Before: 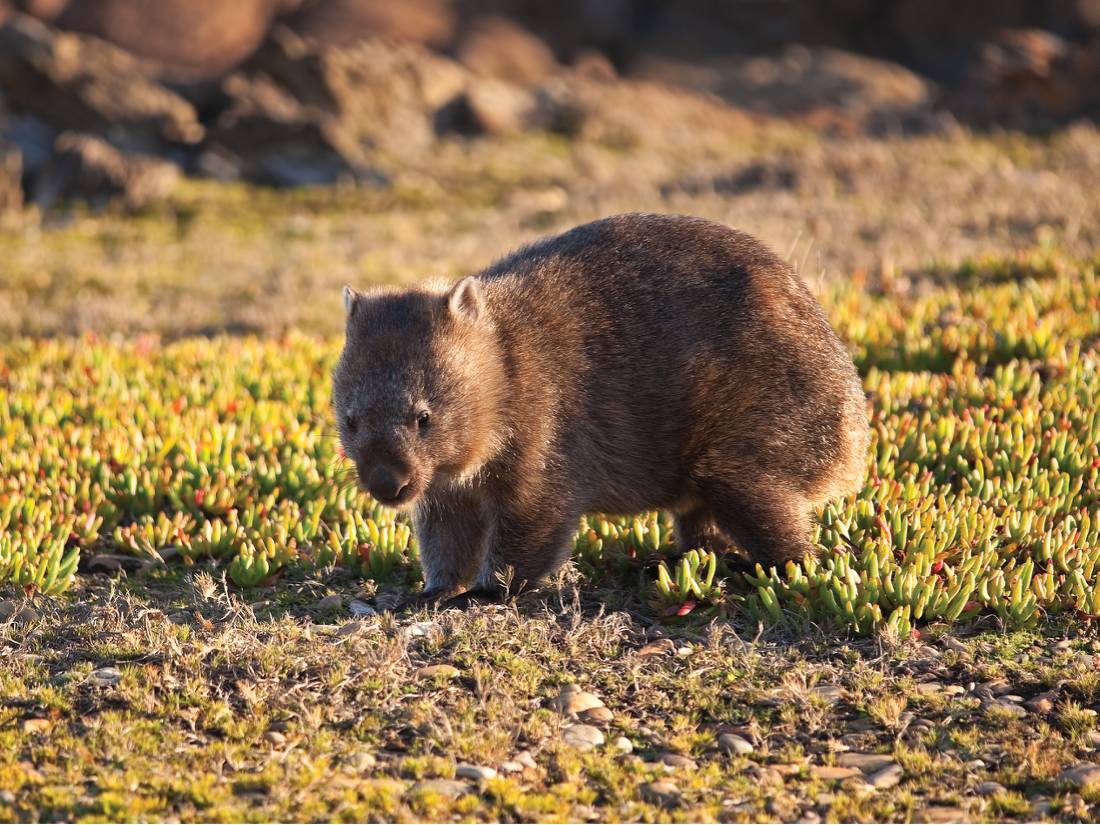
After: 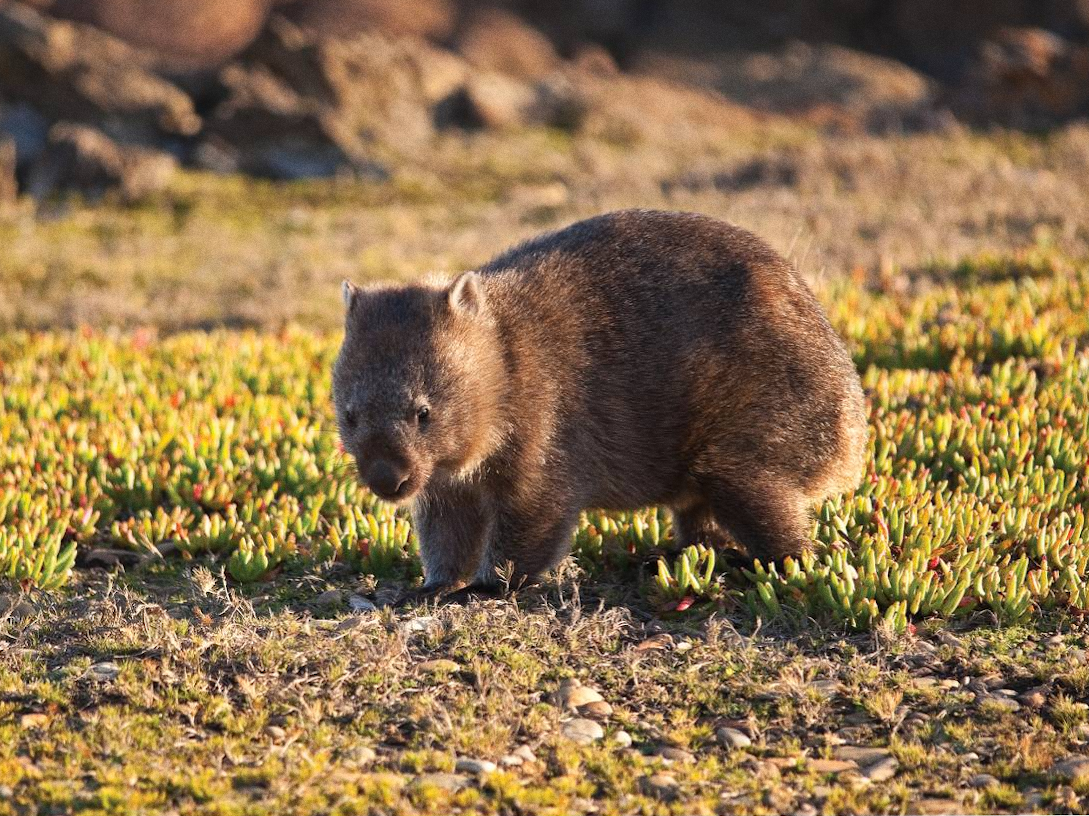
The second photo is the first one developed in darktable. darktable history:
rotate and perspective: rotation 0.174°, lens shift (vertical) 0.013, lens shift (horizontal) 0.019, shear 0.001, automatic cropping original format, crop left 0.007, crop right 0.991, crop top 0.016, crop bottom 0.997
grain: coarseness 0.47 ISO
